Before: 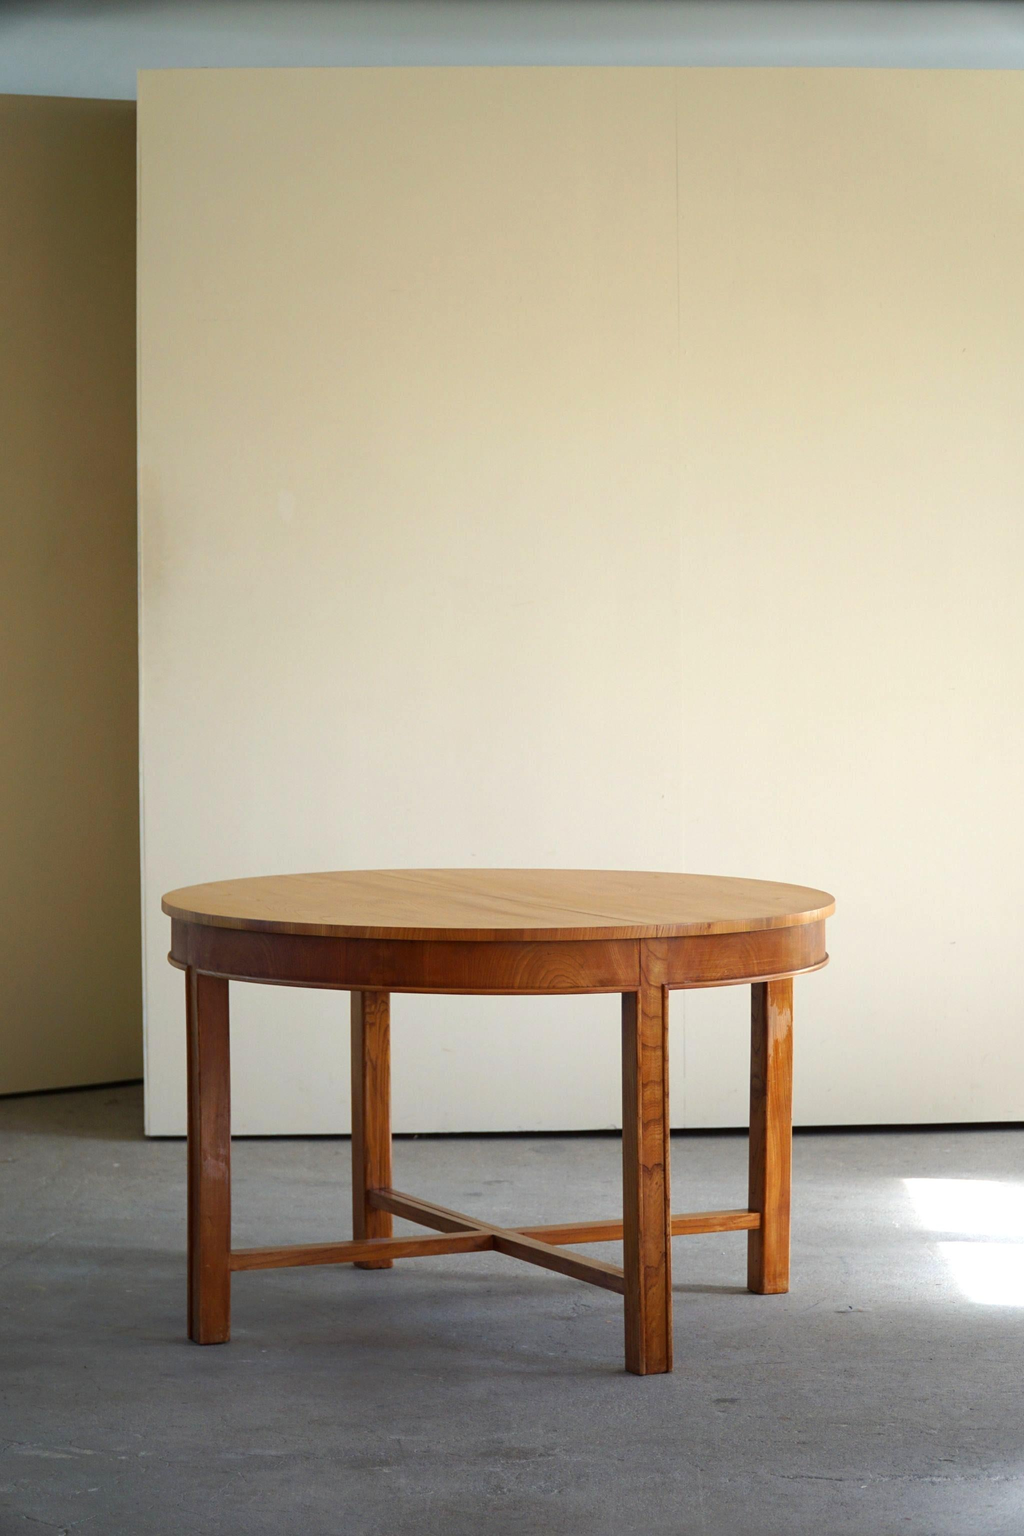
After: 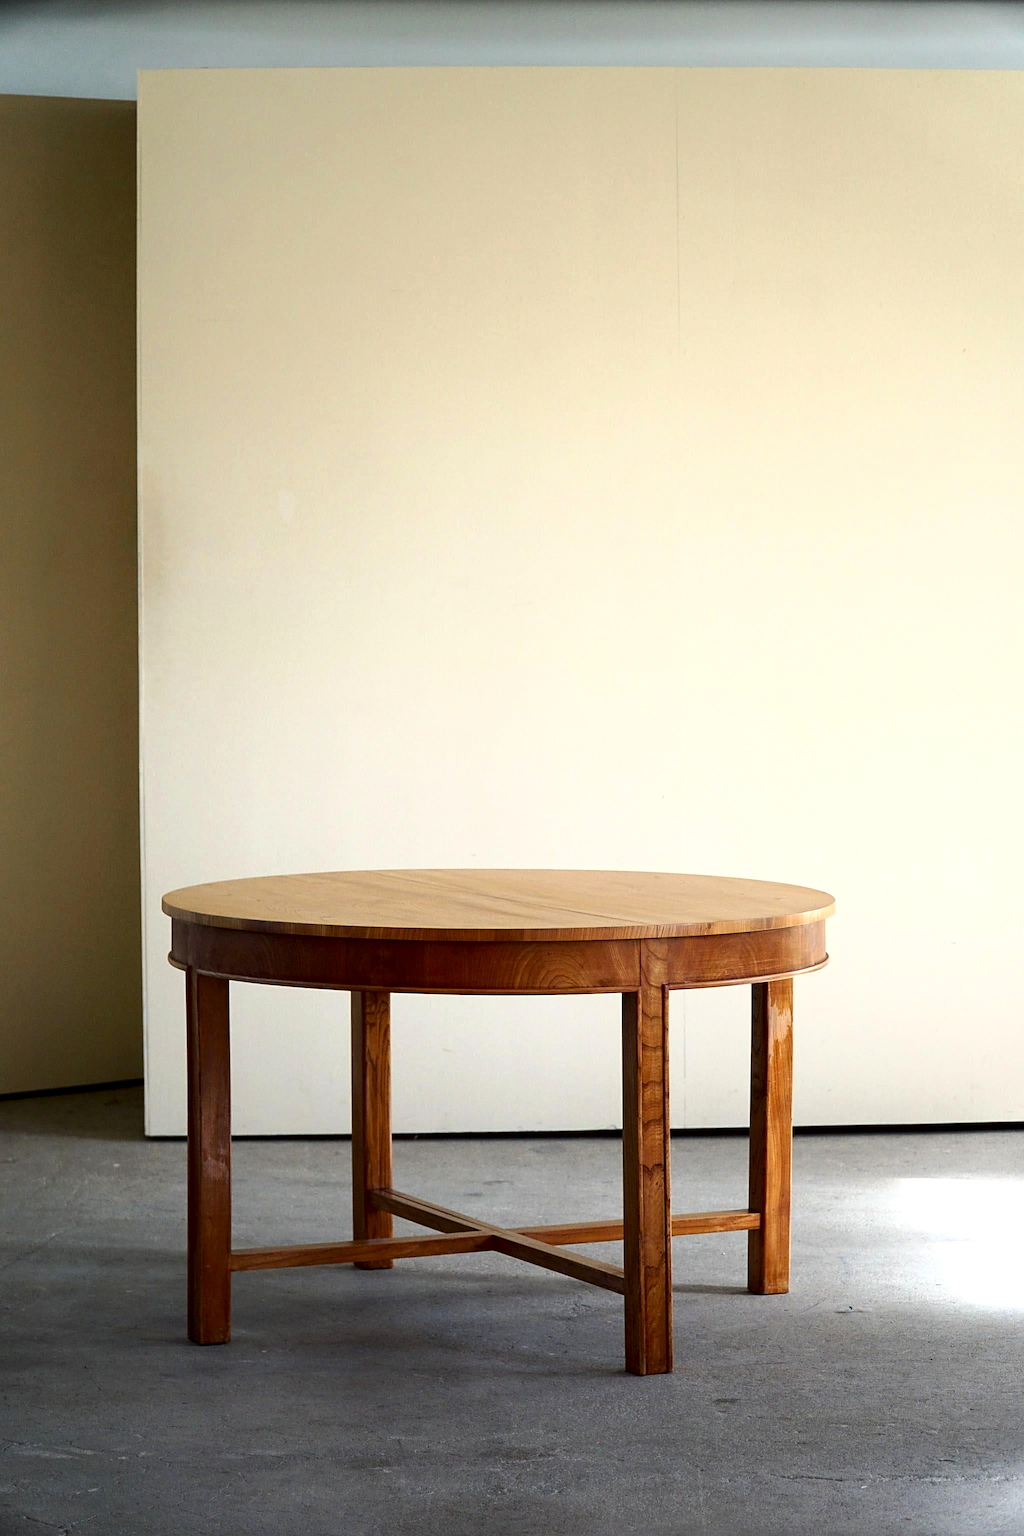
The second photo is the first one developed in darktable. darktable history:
exposure: exposure 0.129 EV, compensate highlight preservation false
tone curve: curves: ch0 [(0, 0) (0.003, 0.004) (0.011, 0.008) (0.025, 0.012) (0.044, 0.02) (0.069, 0.028) (0.1, 0.034) (0.136, 0.059) (0.177, 0.1) (0.224, 0.151) (0.277, 0.203) (0.335, 0.266) (0.399, 0.344) (0.468, 0.414) (0.543, 0.507) (0.623, 0.602) (0.709, 0.704) (0.801, 0.804) (0.898, 0.927) (1, 1)], color space Lab, independent channels, preserve colors none
local contrast: highlights 103%, shadows 102%, detail 119%, midtone range 0.2
sharpen: on, module defaults
shadows and highlights: shadows -31.48, highlights 30.56
contrast brightness saturation: contrast 0.073
